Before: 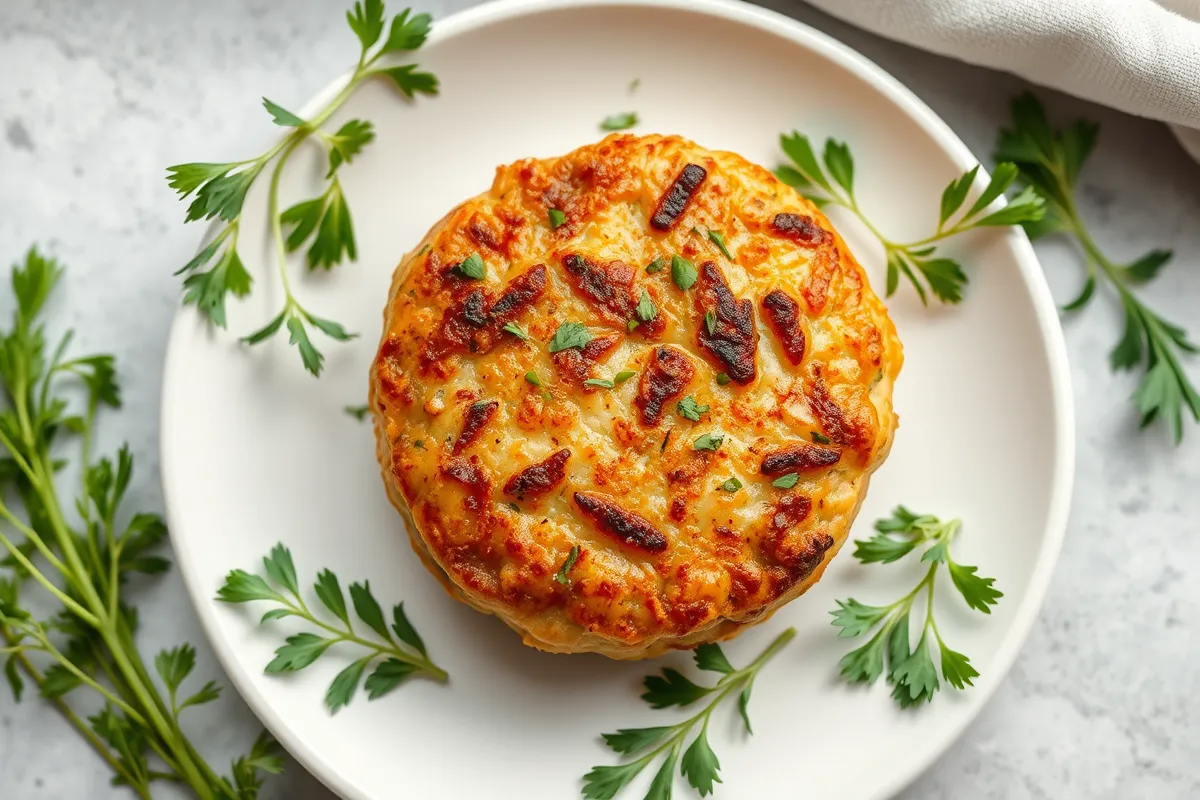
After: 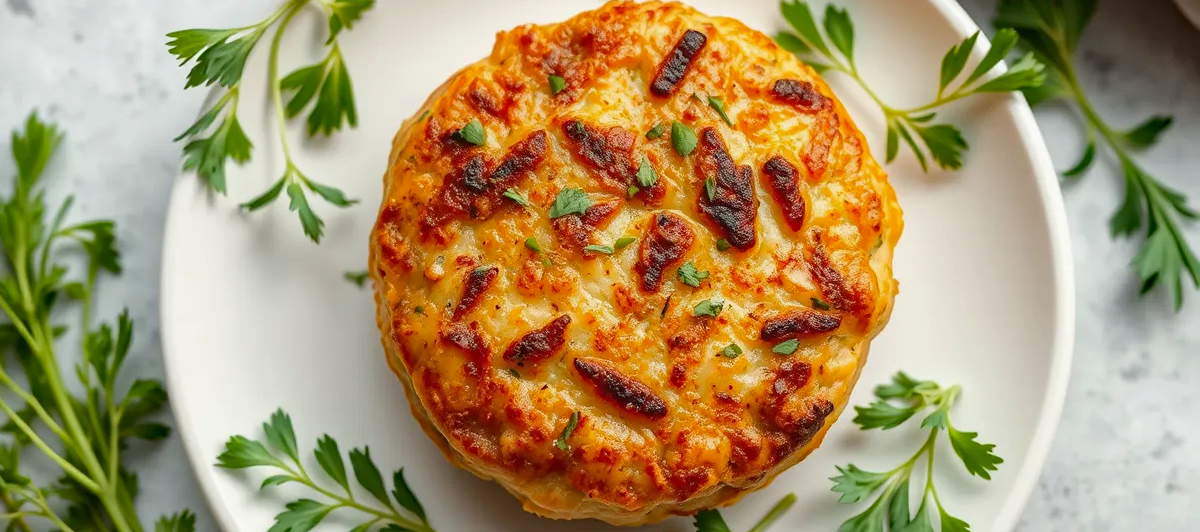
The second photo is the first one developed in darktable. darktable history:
exposure: exposure -0.071 EV, compensate highlight preservation false
crop: top 16.774%, bottom 16.68%
haze removal: strength 0.289, distance 0.252, compatibility mode true, adaptive false
